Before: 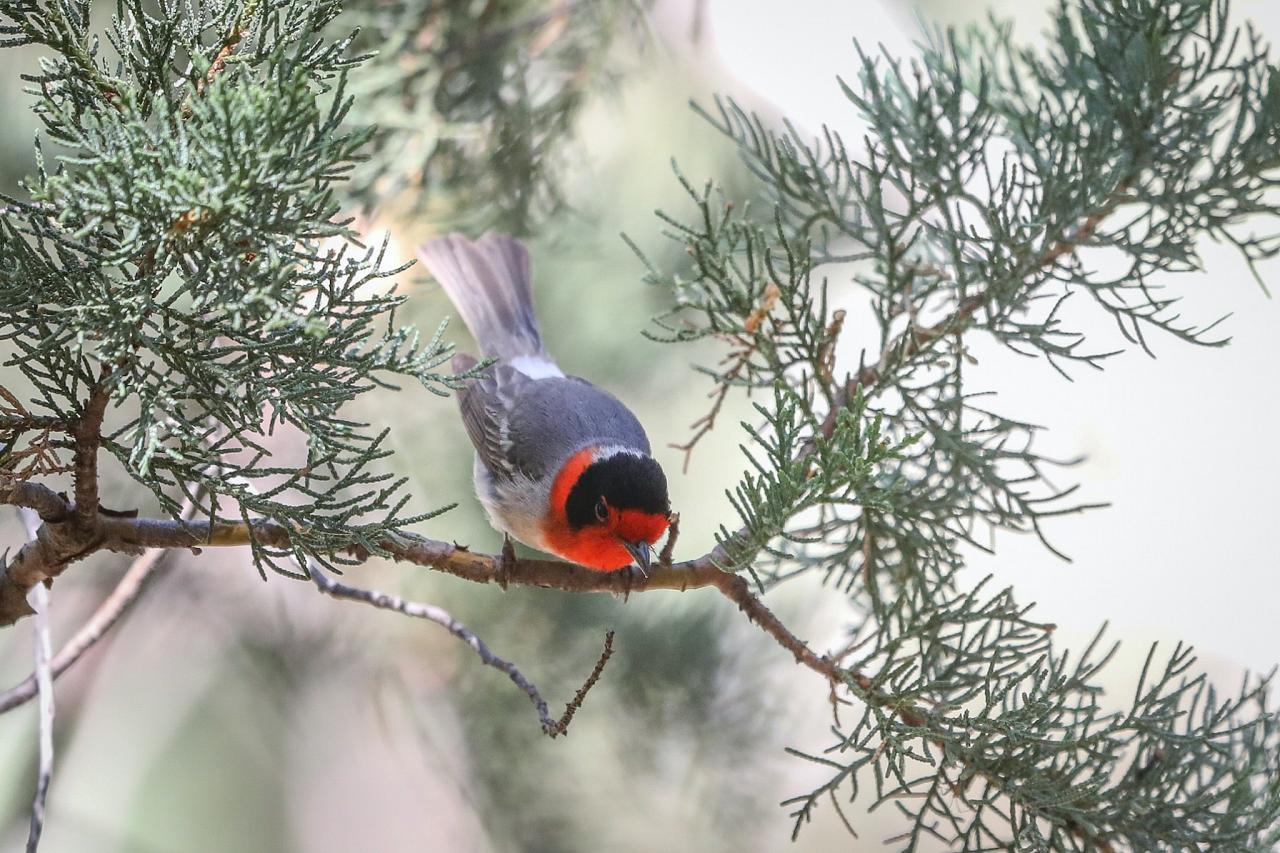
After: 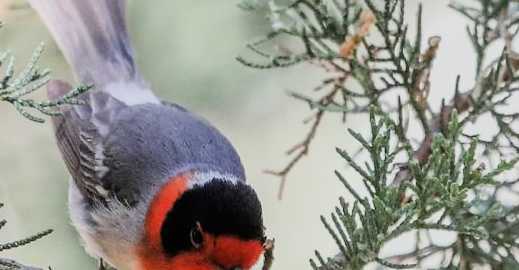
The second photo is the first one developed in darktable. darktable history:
filmic rgb: black relative exposure -7.5 EV, white relative exposure 4.99 EV, hardness 3.32, contrast 1.299
crop: left 31.681%, top 32.176%, right 27.716%, bottom 36.082%
